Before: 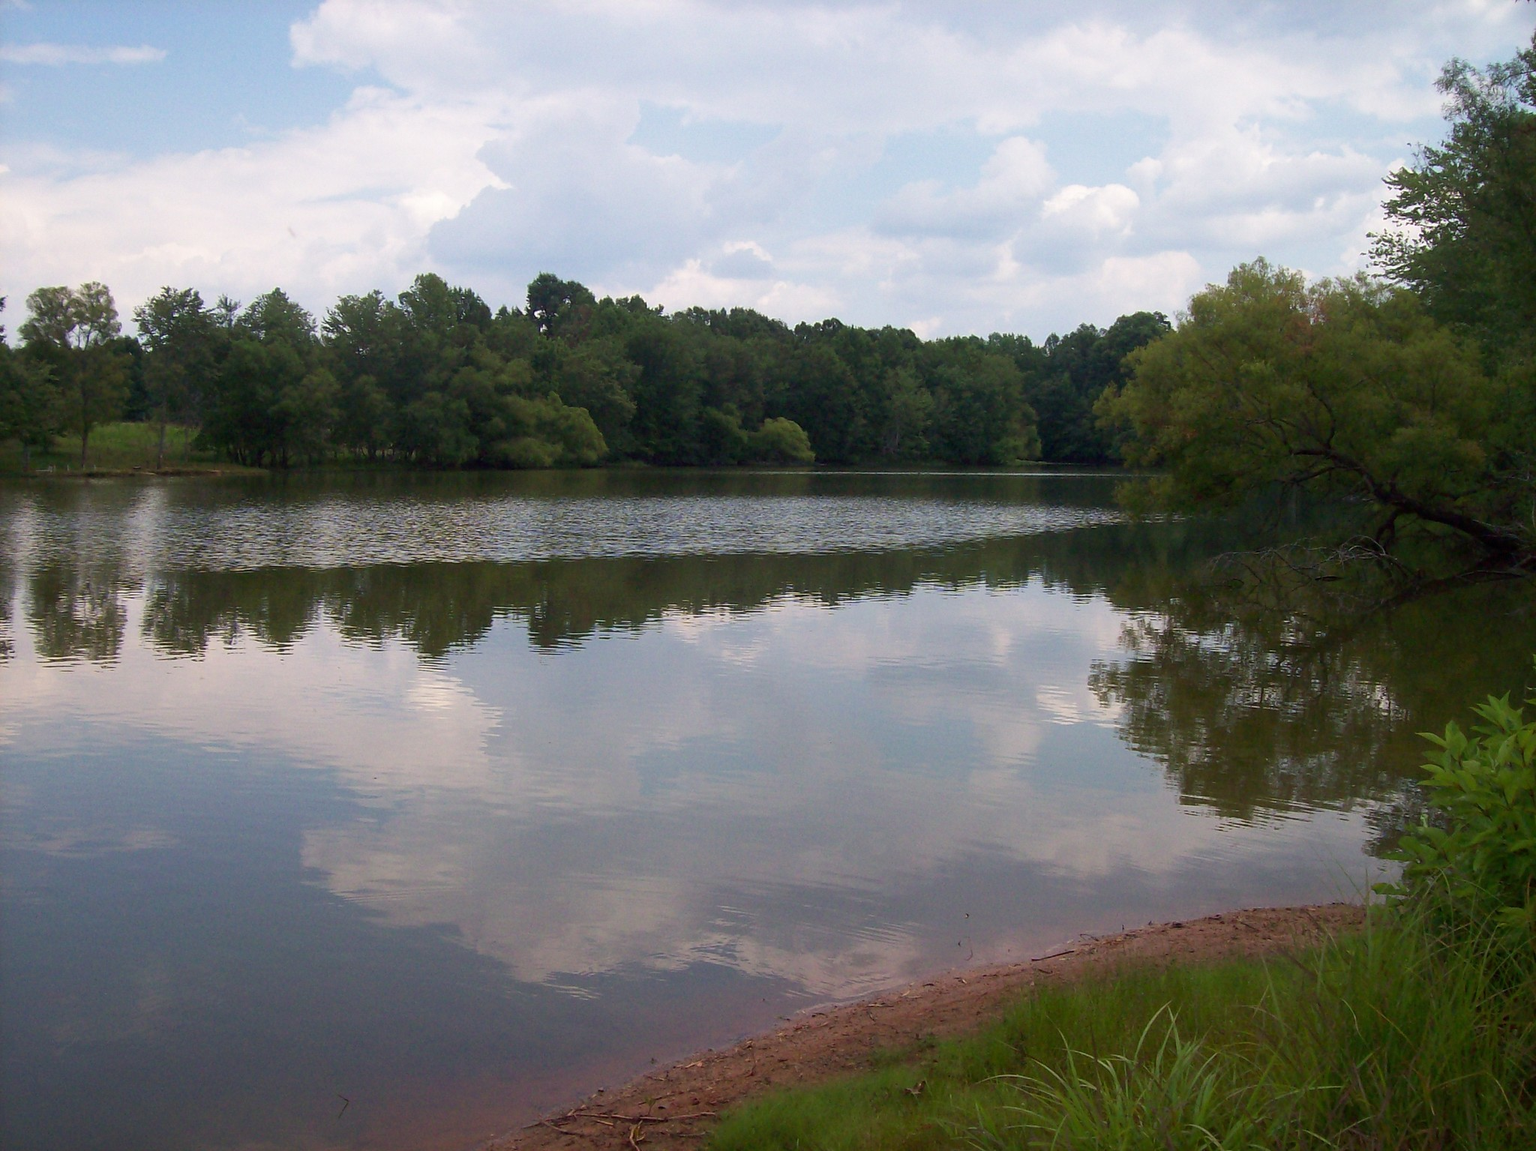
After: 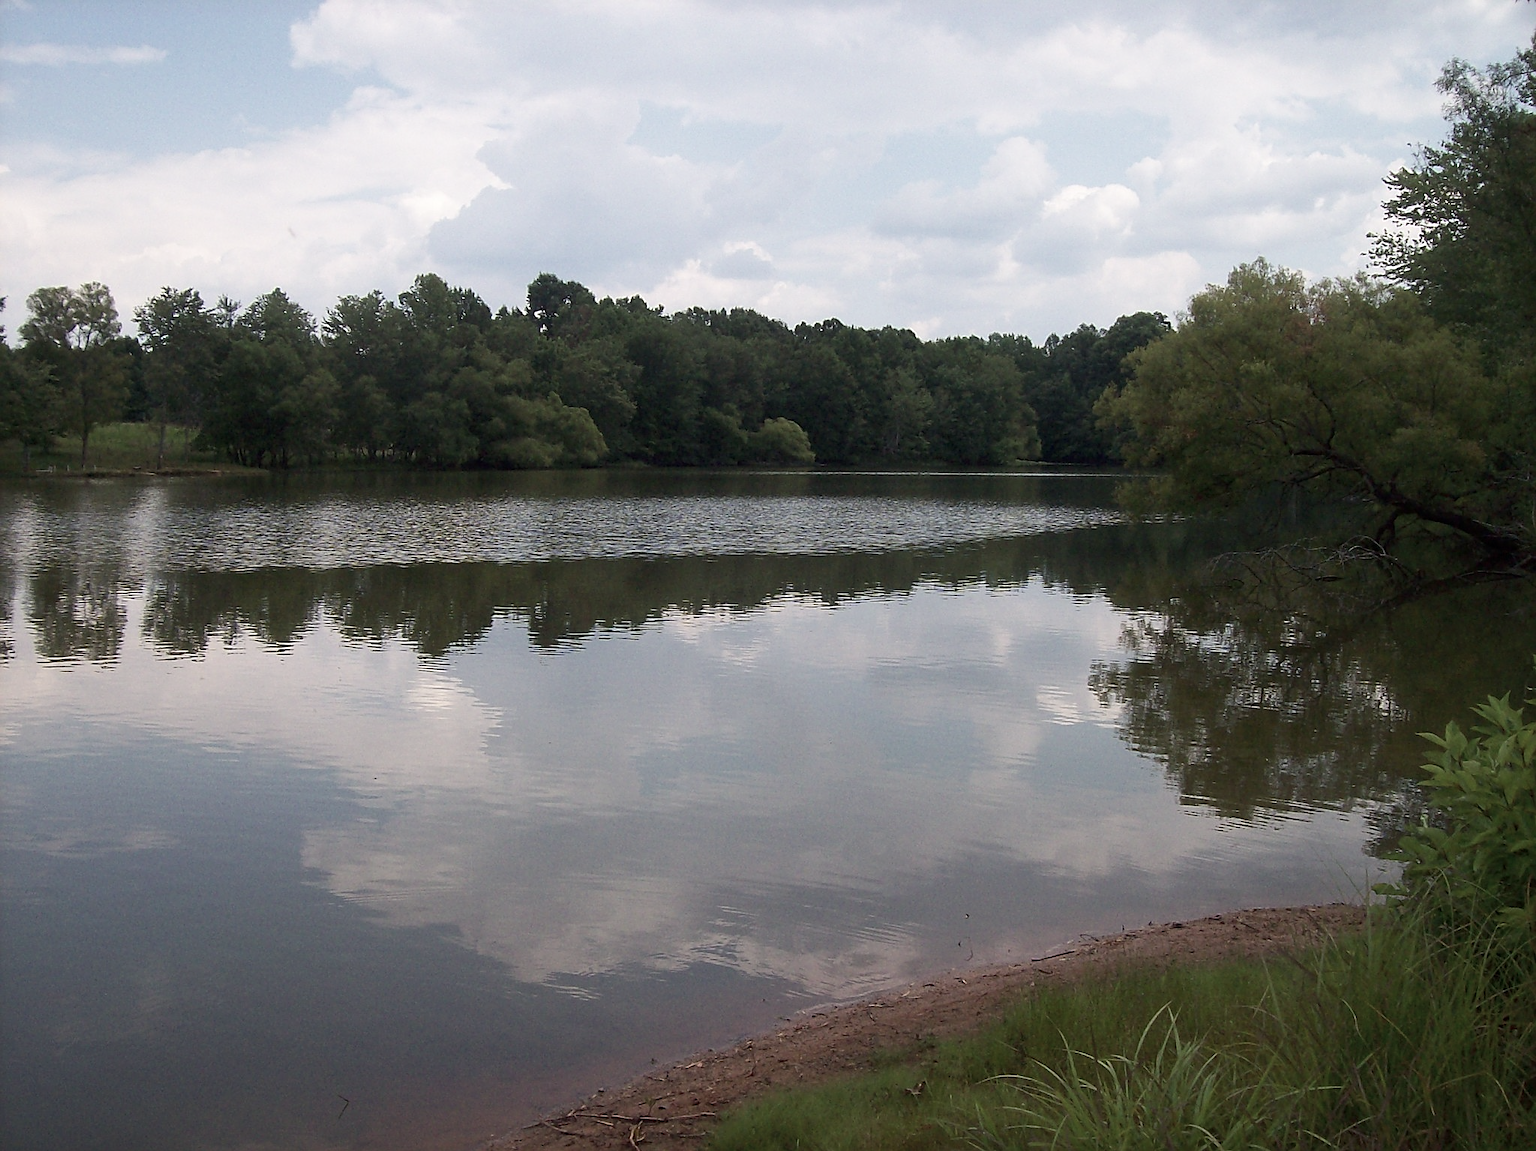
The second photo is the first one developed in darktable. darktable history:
contrast brightness saturation: contrast 0.098, saturation -0.369
sharpen: amount 0.546
